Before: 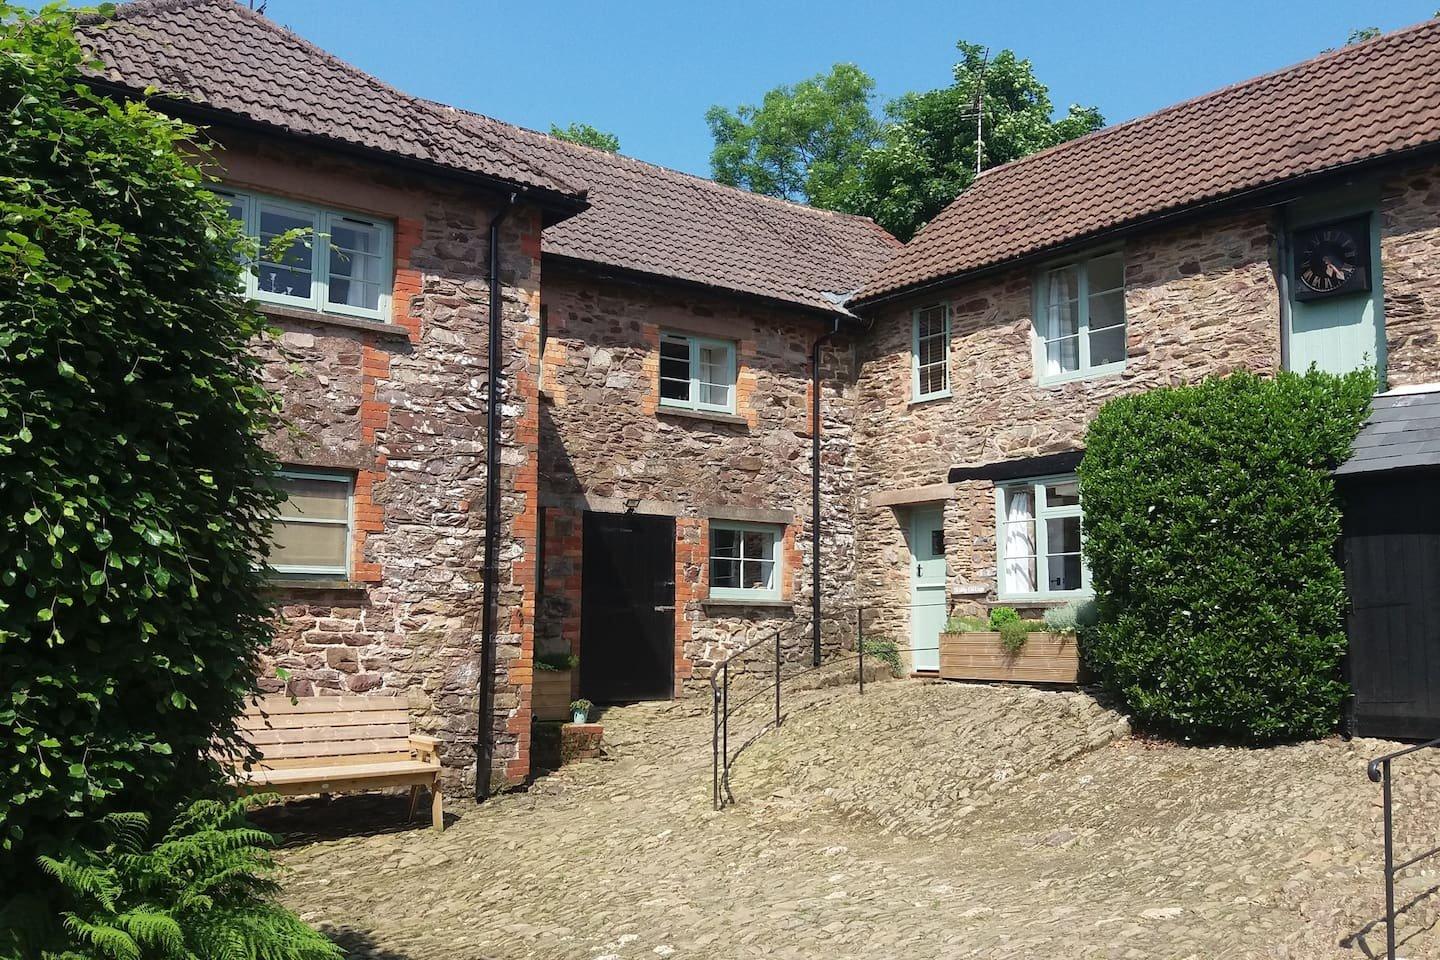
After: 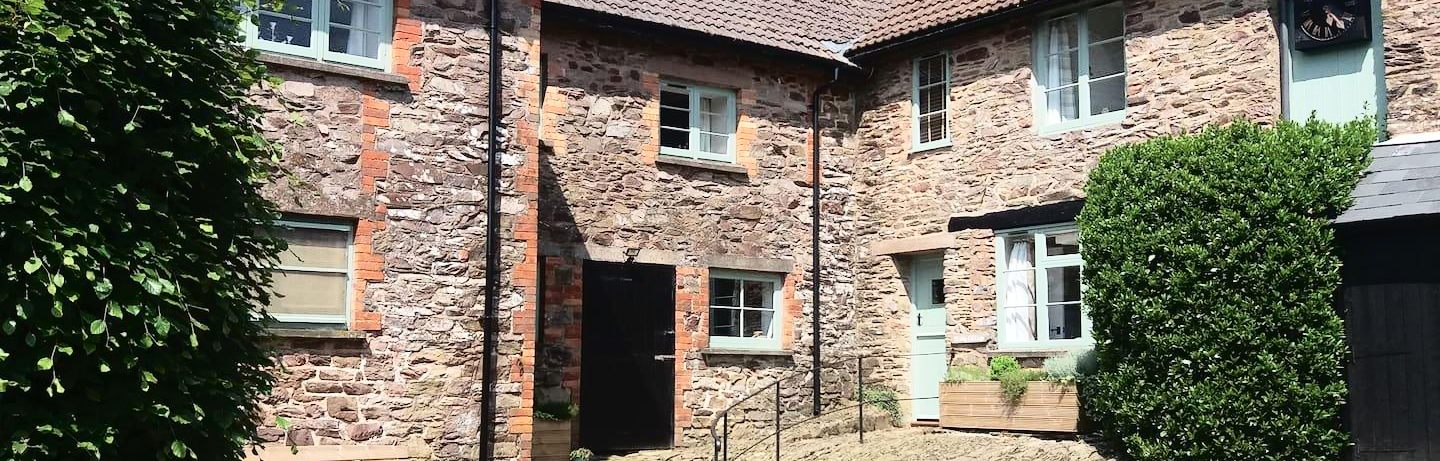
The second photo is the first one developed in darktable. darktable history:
tone curve: curves: ch0 [(0, 0) (0.003, 0.011) (0.011, 0.014) (0.025, 0.023) (0.044, 0.035) (0.069, 0.047) (0.1, 0.065) (0.136, 0.098) (0.177, 0.139) (0.224, 0.214) (0.277, 0.306) (0.335, 0.392) (0.399, 0.484) (0.468, 0.584) (0.543, 0.68) (0.623, 0.772) (0.709, 0.847) (0.801, 0.905) (0.898, 0.951) (1, 1)], color space Lab, independent channels, preserve colors none
crop and rotate: top 26.162%, bottom 25.74%
